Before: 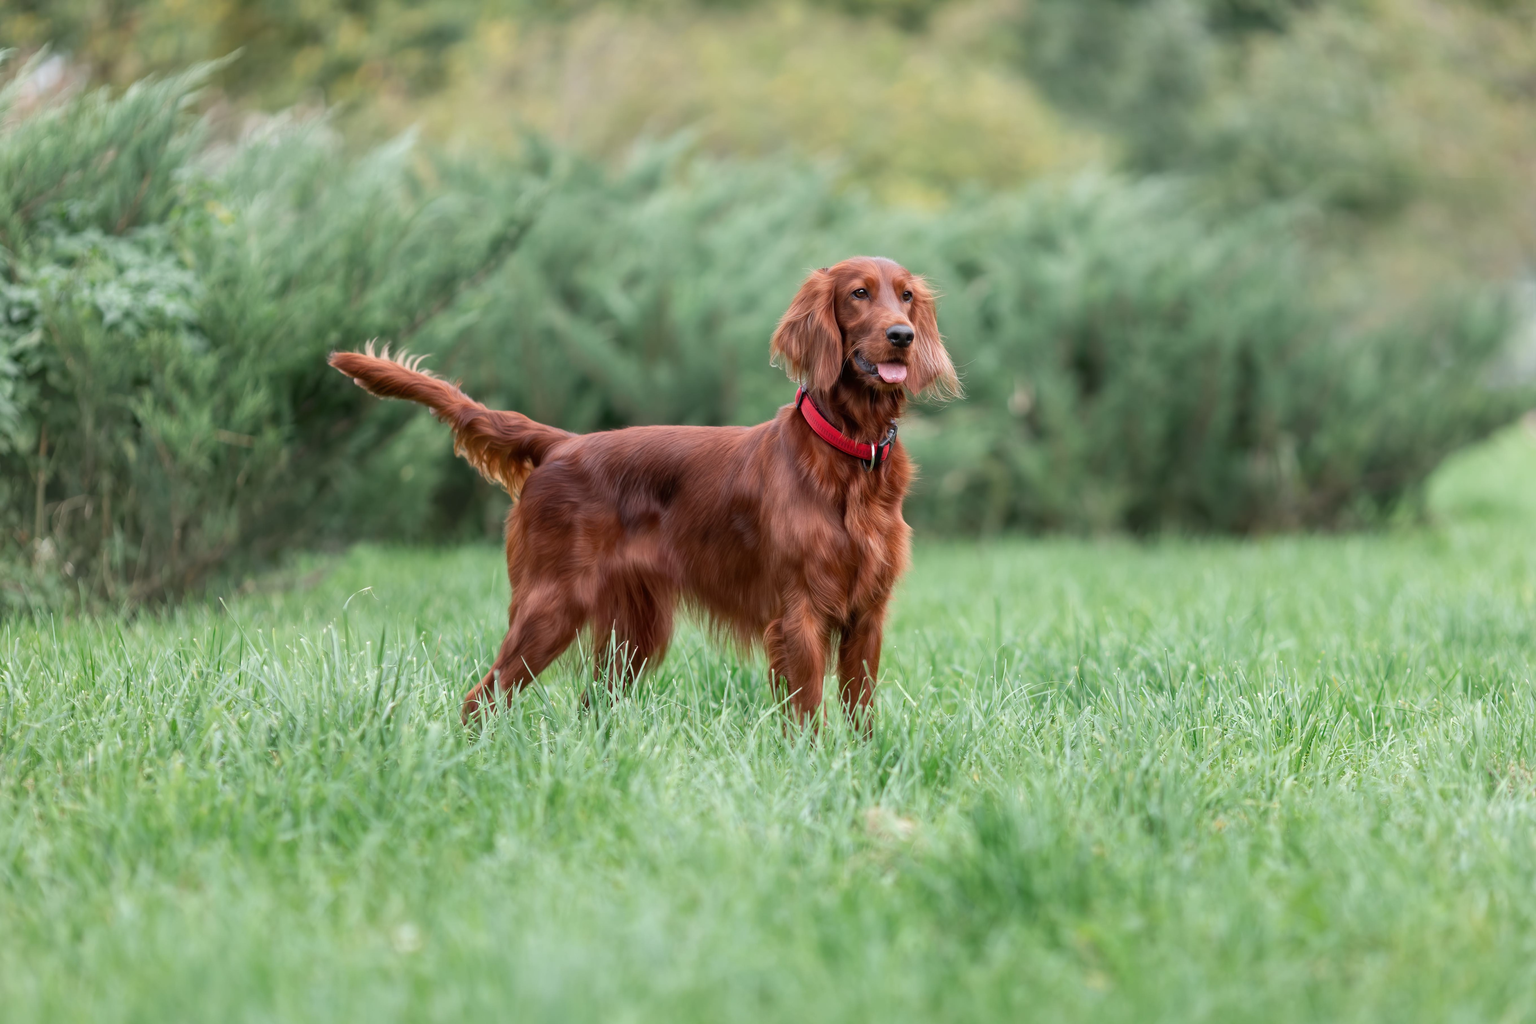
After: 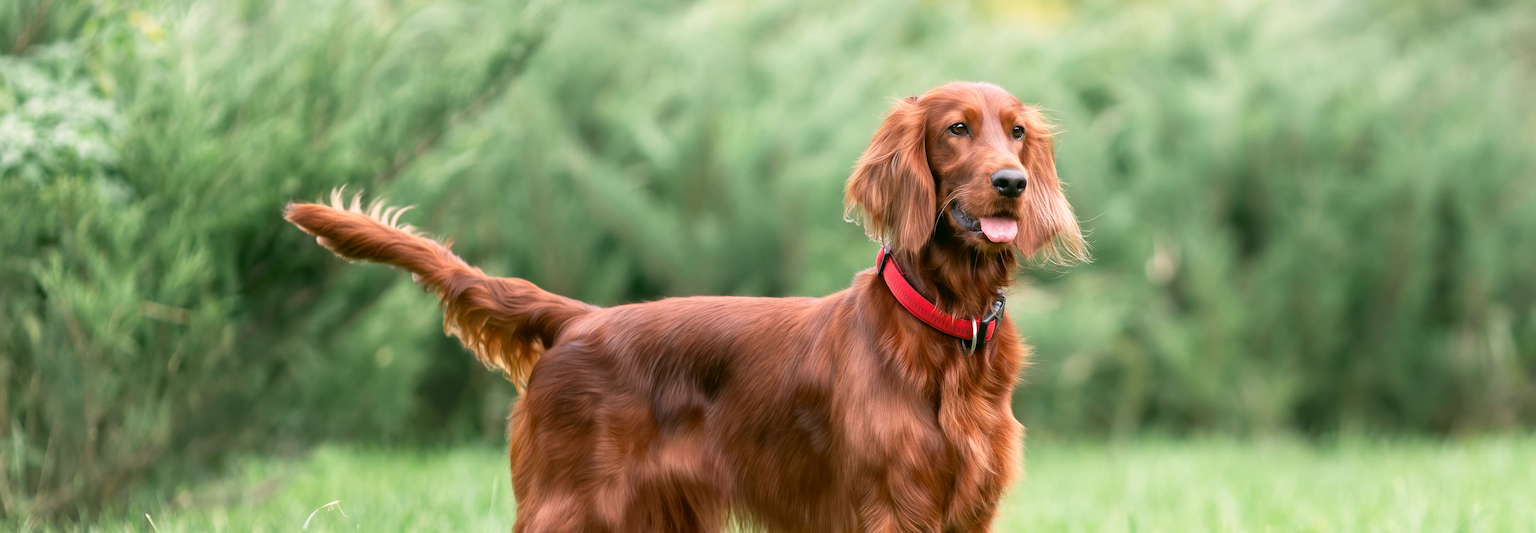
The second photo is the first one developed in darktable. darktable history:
color correction: highlights a* 4.01, highlights b* 4.98, shadows a* -7.25, shadows b* 5.05
crop: left 6.812%, top 18.762%, right 14.293%, bottom 40.148%
base curve: curves: ch0 [(0, 0) (0.579, 0.807) (1, 1)], preserve colors none
